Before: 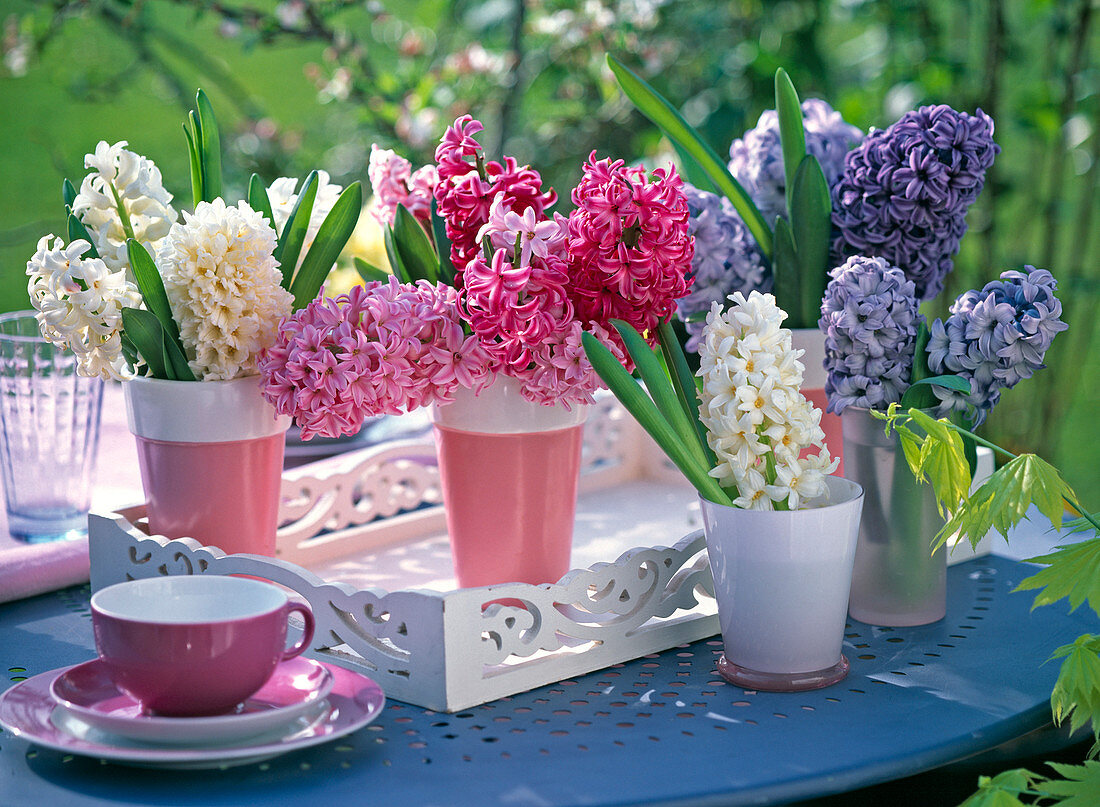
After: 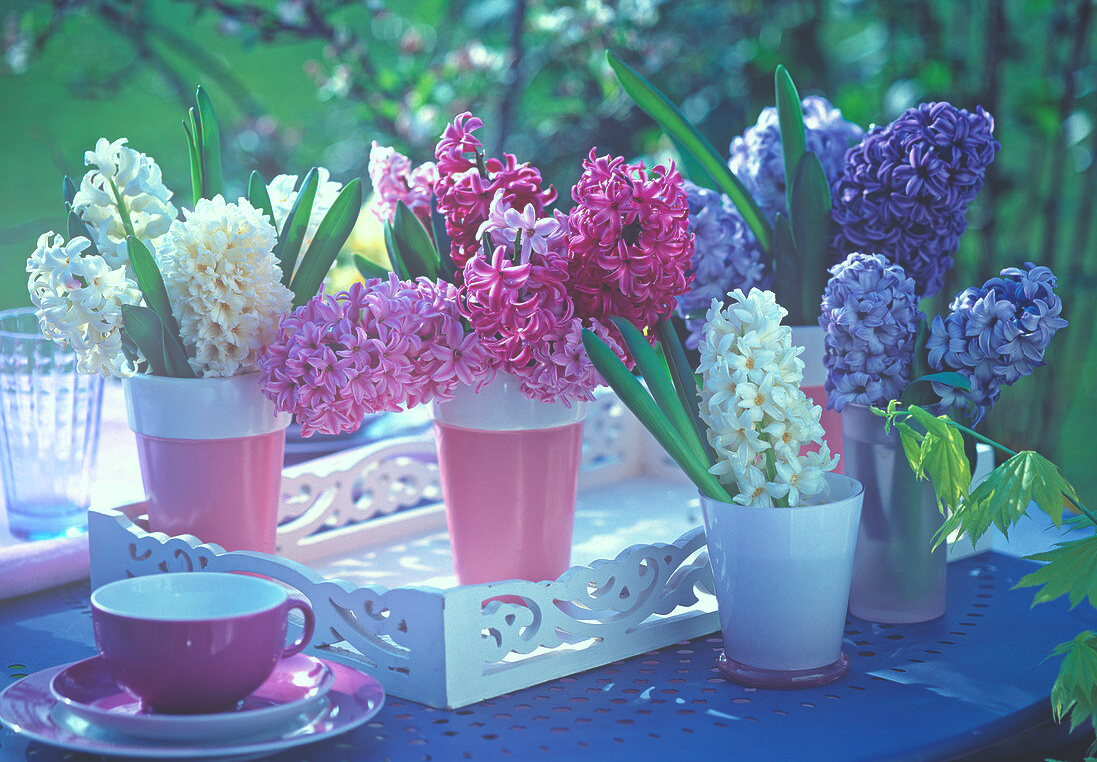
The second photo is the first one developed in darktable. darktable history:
rgb curve: curves: ch0 [(0, 0.186) (0.314, 0.284) (0.576, 0.466) (0.805, 0.691) (0.936, 0.886)]; ch1 [(0, 0.186) (0.314, 0.284) (0.581, 0.534) (0.771, 0.746) (0.936, 0.958)]; ch2 [(0, 0.216) (0.275, 0.39) (1, 1)], mode RGB, independent channels, compensate middle gray true, preserve colors none
crop: top 0.448%, right 0.264%, bottom 5.045%
bloom: on, module defaults
